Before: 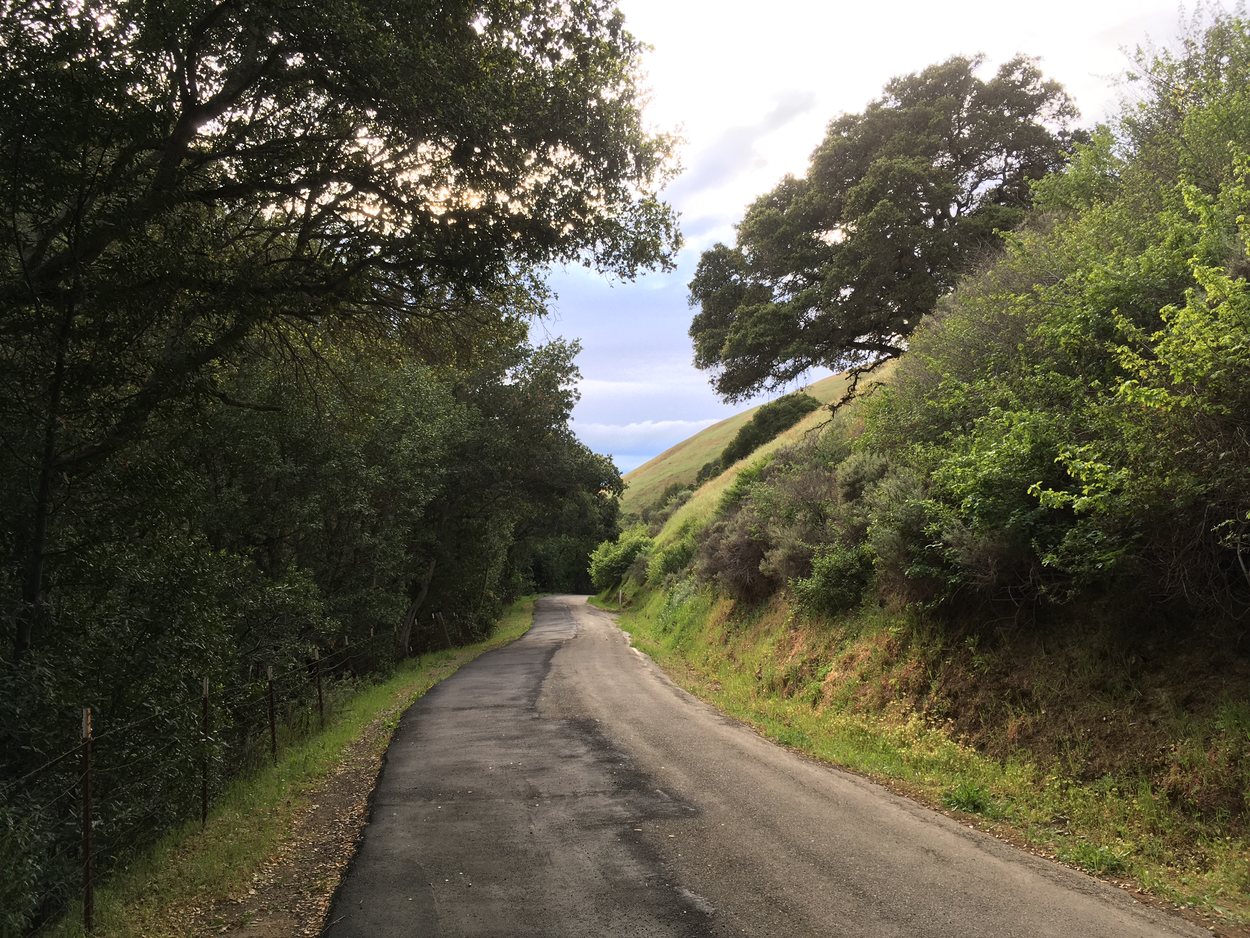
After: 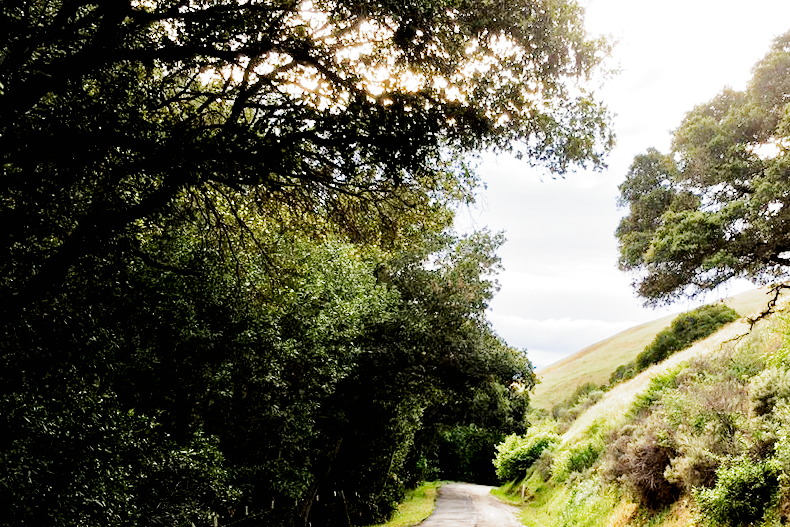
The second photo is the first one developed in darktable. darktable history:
tone curve: curves: ch0 [(0, 0) (0.003, 0.003) (0.011, 0.014) (0.025, 0.033) (0.044, 0.06) (0.069, 0.096) (0.1, 0.132) (0.136, 0.174) (0.177, 0.226) (0.224, 0.282) (0.277, 0.352) (0.335, 0.435) (0.399, 0.524) (0.468, 0.615) (0.543, 0.695) (0.623, 0.771) (0.709, 0.835) (0.801, 0.894) (0.898, 0.944) (1, 1)], preserve colors none
tone equalizer: -7 EV 0.15 EV, -6 EV 0.6 EV, -5 EV 1.15 EV, -4 EV 1.33 EV, -3 EV 1.15 EV, -2 EV 0.6 EV, -1 EV 0.15 EV, mask exposure compensation -0.5 EV
filmic rgb: black relative exposure -8.2 EV, white relative exposure 2.2 EV, threshold 3 EV, hardness 7.11, latitude 75%, contrast 1.325, highlights saturation mix -2%, shadows ↔ highlights balance 30%, preserve chrominance no, color science v5 (2021), contrast in shadows safe, contrast in highlights safe, enable highlight reconstruction true
crop and rotate: angle -4.99°, left 2.122%, top 6.945%, right 27.566%, bottom 30.519%
exposure: black level correction 0.009, compensate highlight preservation false
